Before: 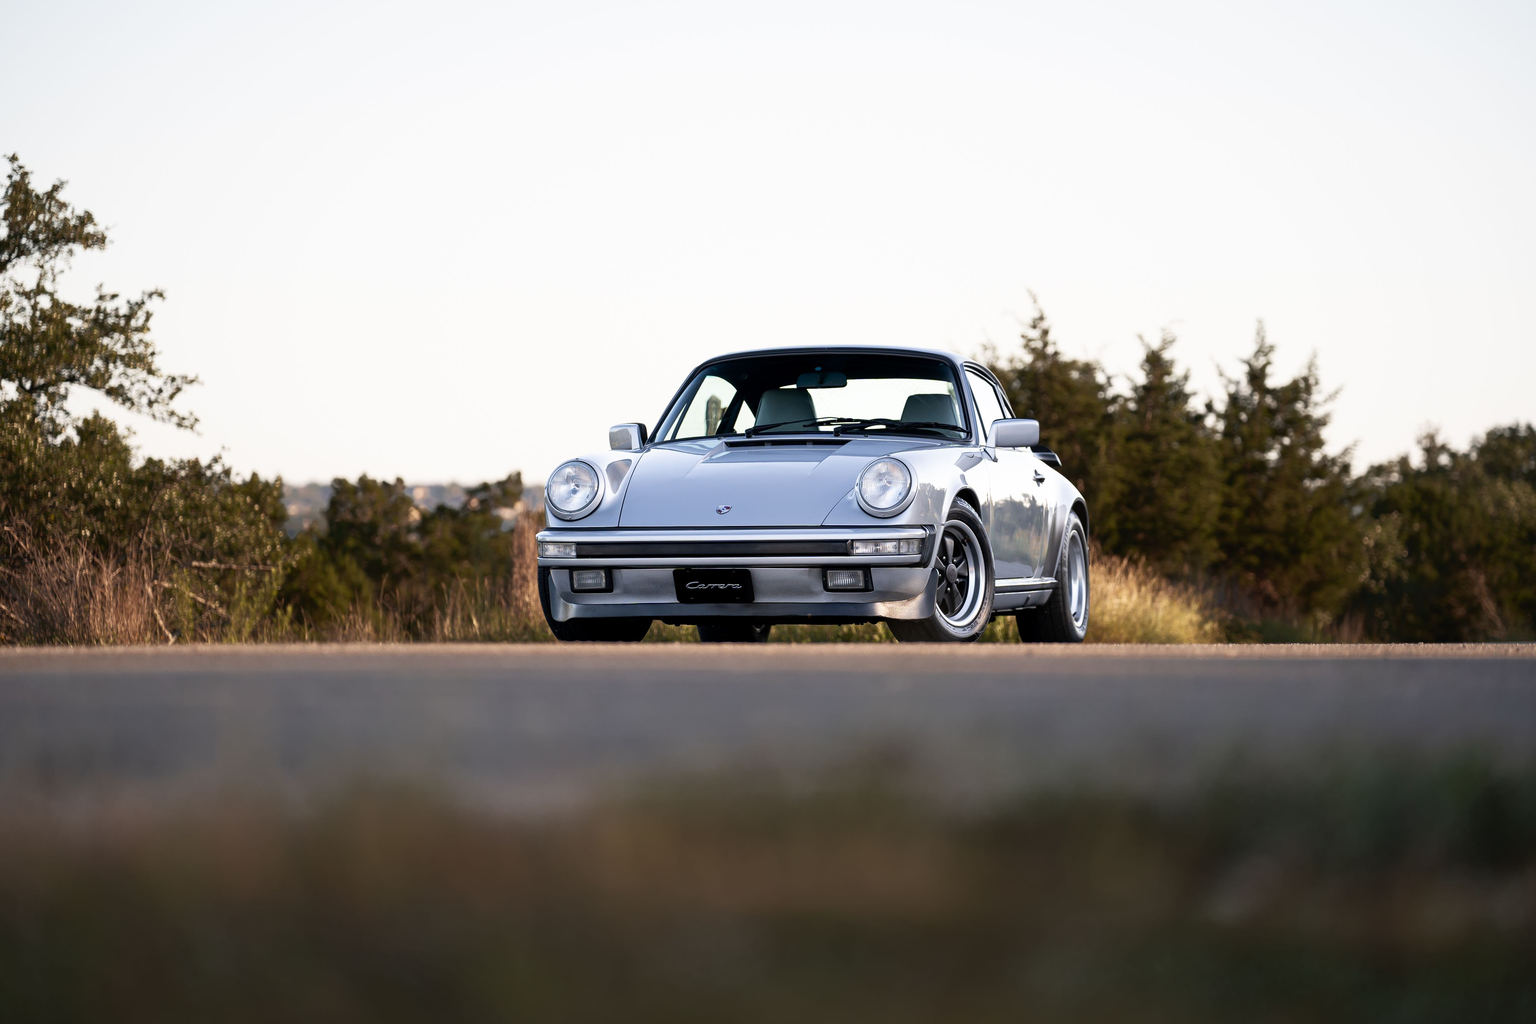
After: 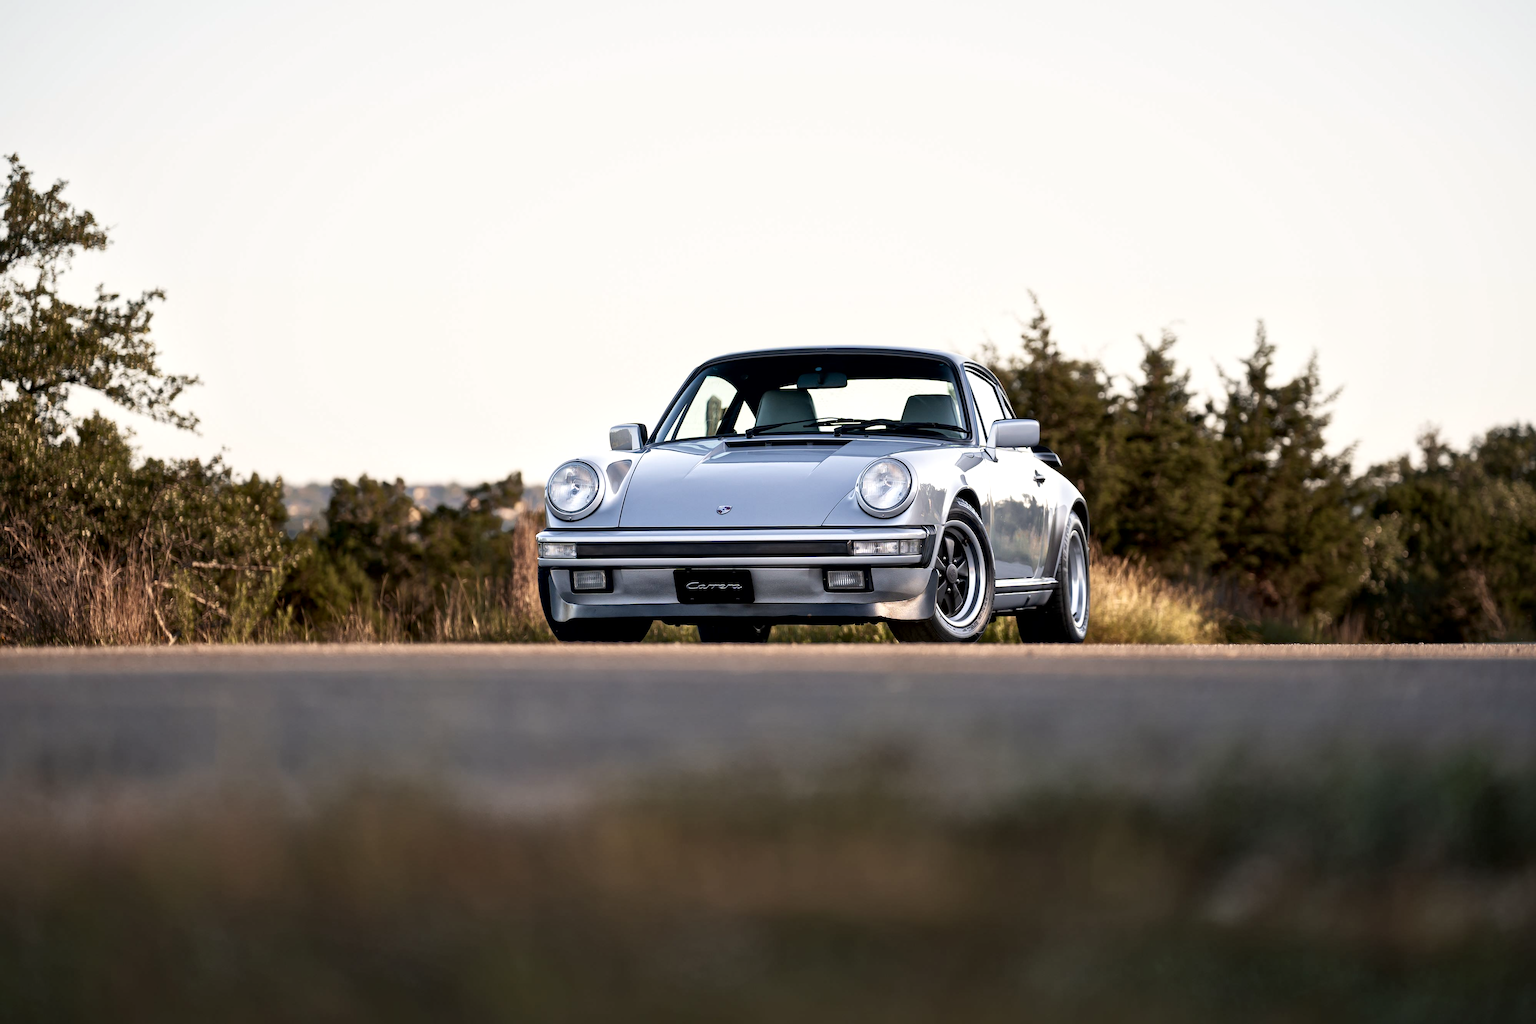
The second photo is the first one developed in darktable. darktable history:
local contrast: mode bilateral grid, contrast 25, coarseness 60, detail 151%, midtone range 0.2
white balance: red 1.009, blue 0.985
